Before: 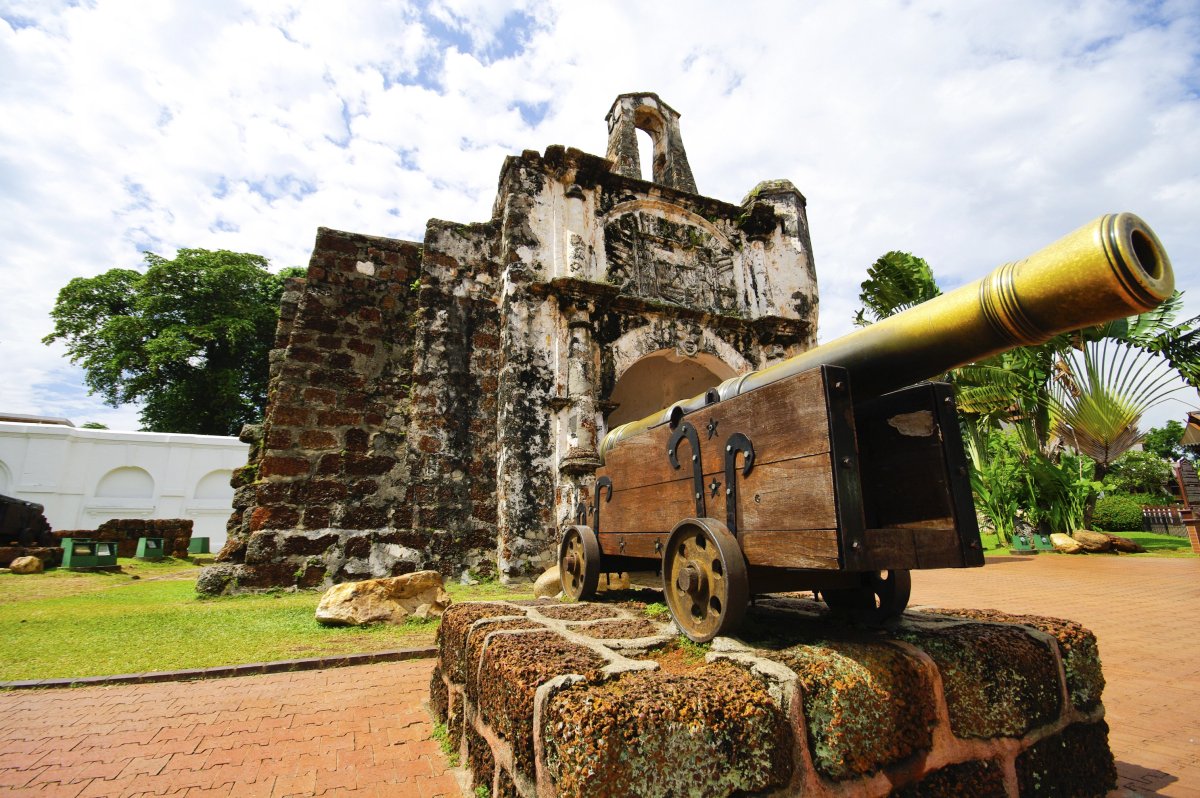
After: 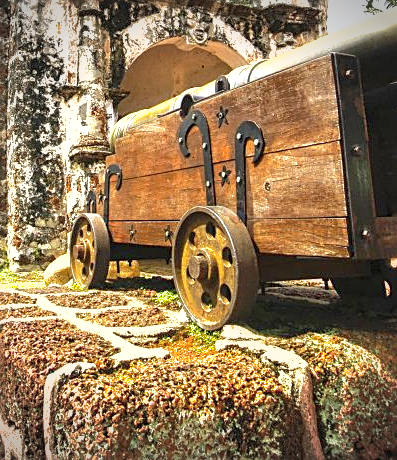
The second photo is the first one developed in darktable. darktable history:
local contrast: on, module defaults
crop: left 40.878%, top 39.176%, right 25.993%, bottom 3.081%
sharpen: on, module defaults
exposure: black level correction 0, exposure 1.2 EV, compensate highlight preservation false
shadows and highlights: on, module defaults
vignetting: width/height ratio 1.094
color balance rgb: global vibrance 10%
